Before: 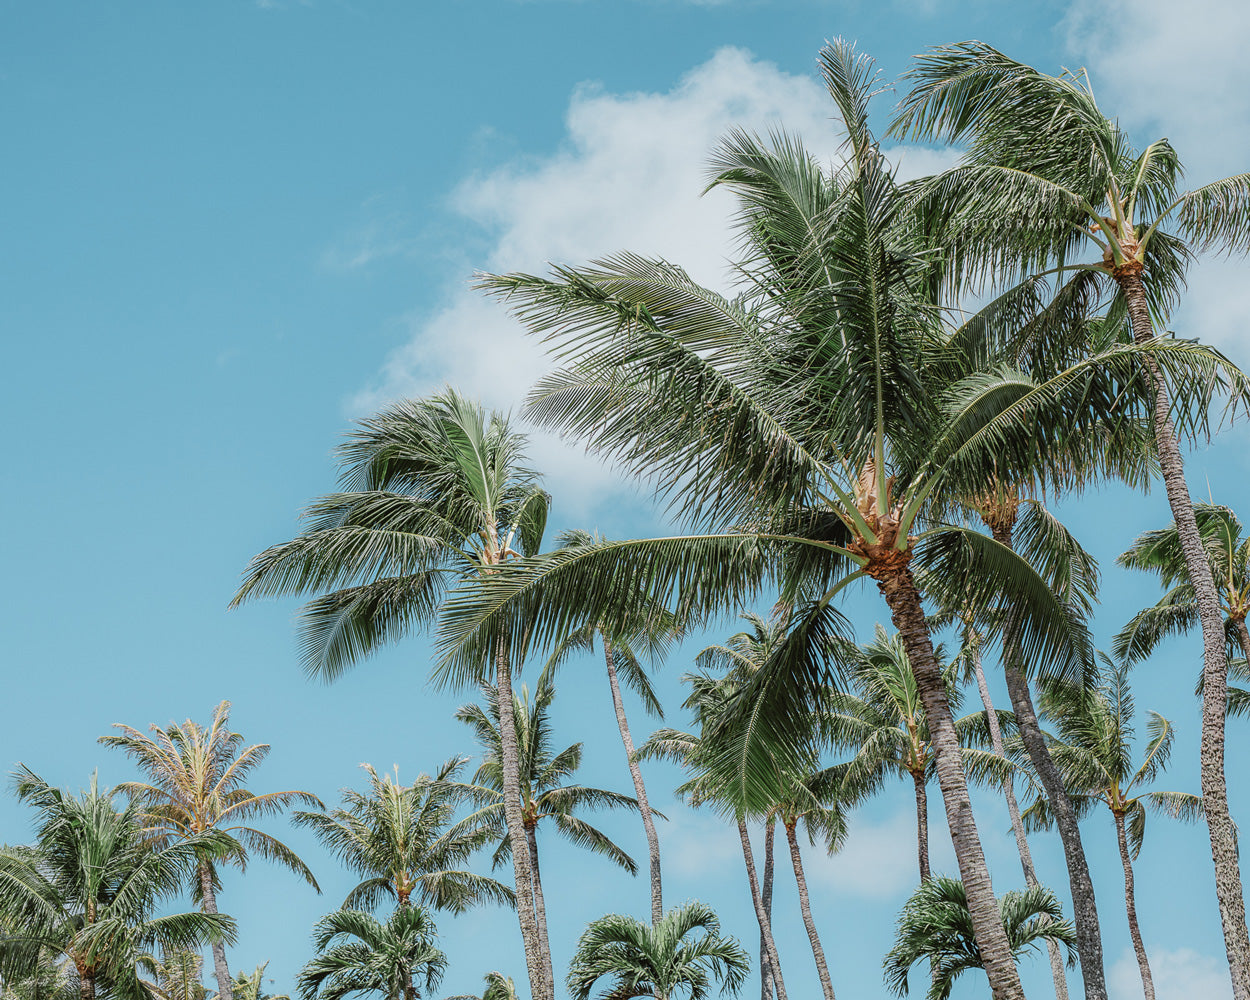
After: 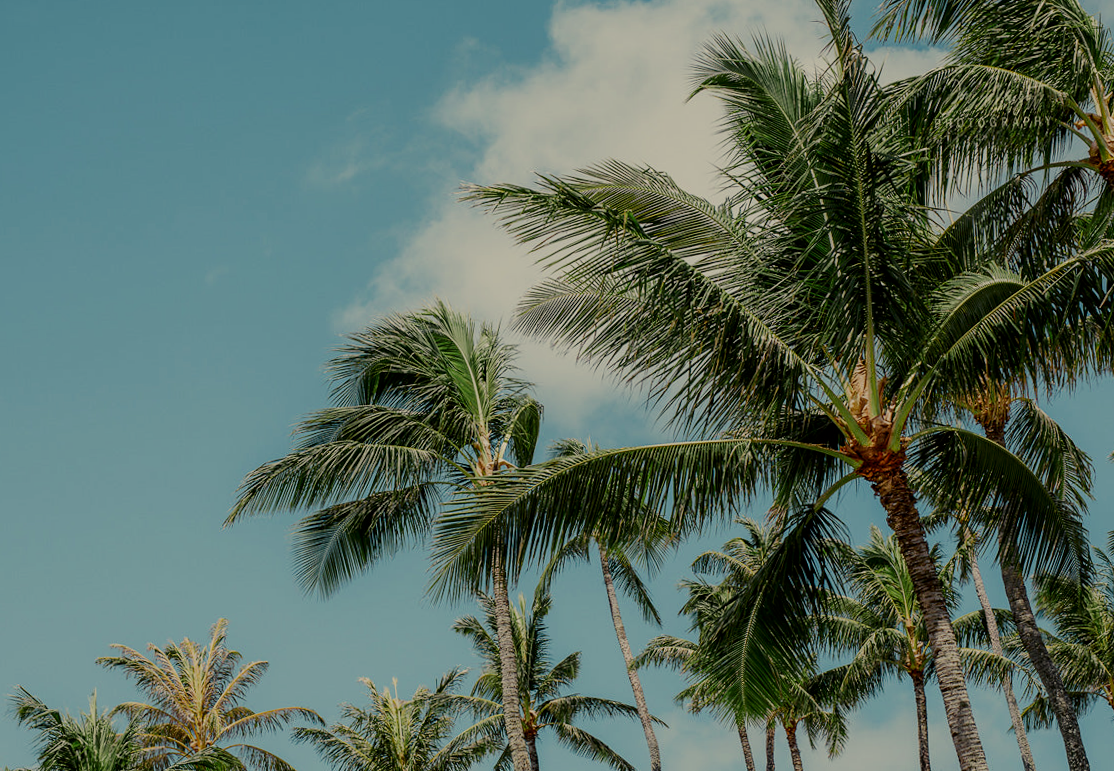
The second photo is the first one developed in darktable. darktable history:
contrast brightness saturation: contrast 0.13, brightness -0.24, saturation 0.14
filmic rgb: black relative exposure -7.65 EV, white relative exposure 4.56 EV, hardness 3.61
color correction: highlights a* 1.39, highlights b* 17.83
rotate and perspective: rotation -1.42°, crop left 0.016, crop right 0.984, crop top 0.035, crop bottom 0.965
crop: top 7.49%, right 9.717%, bottom 11.943%
